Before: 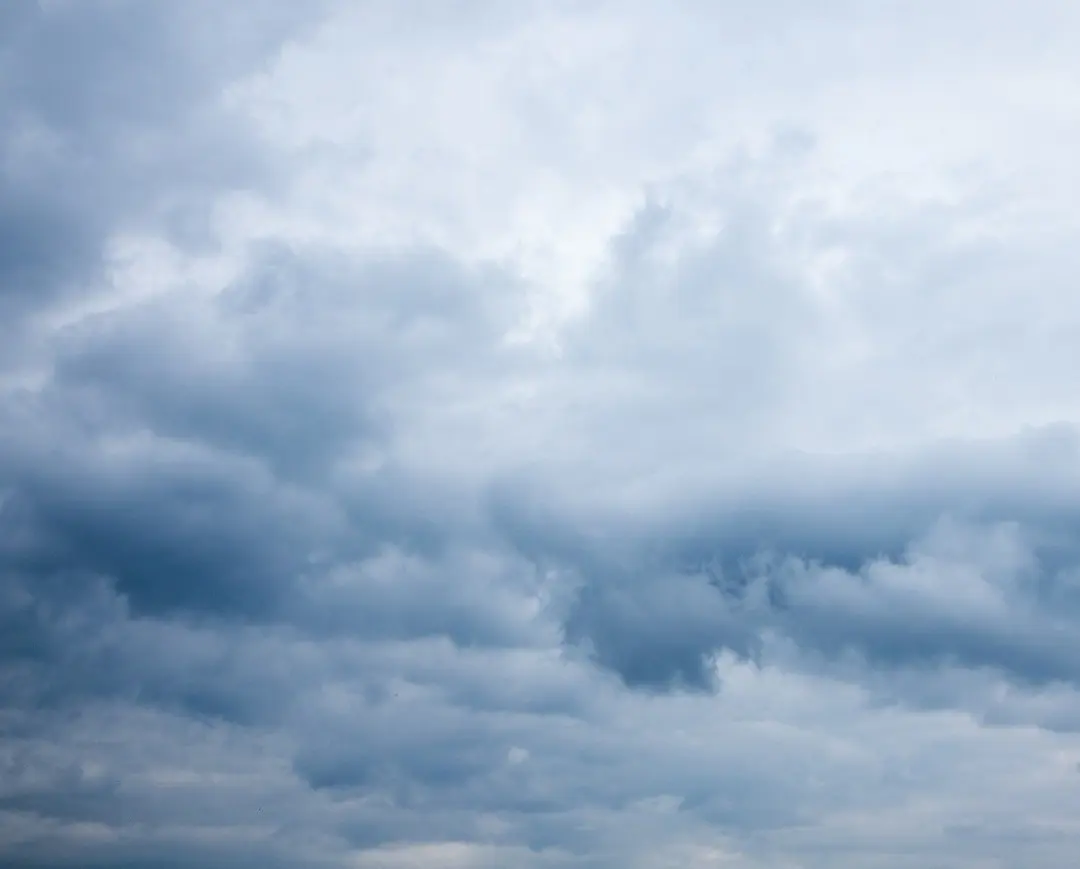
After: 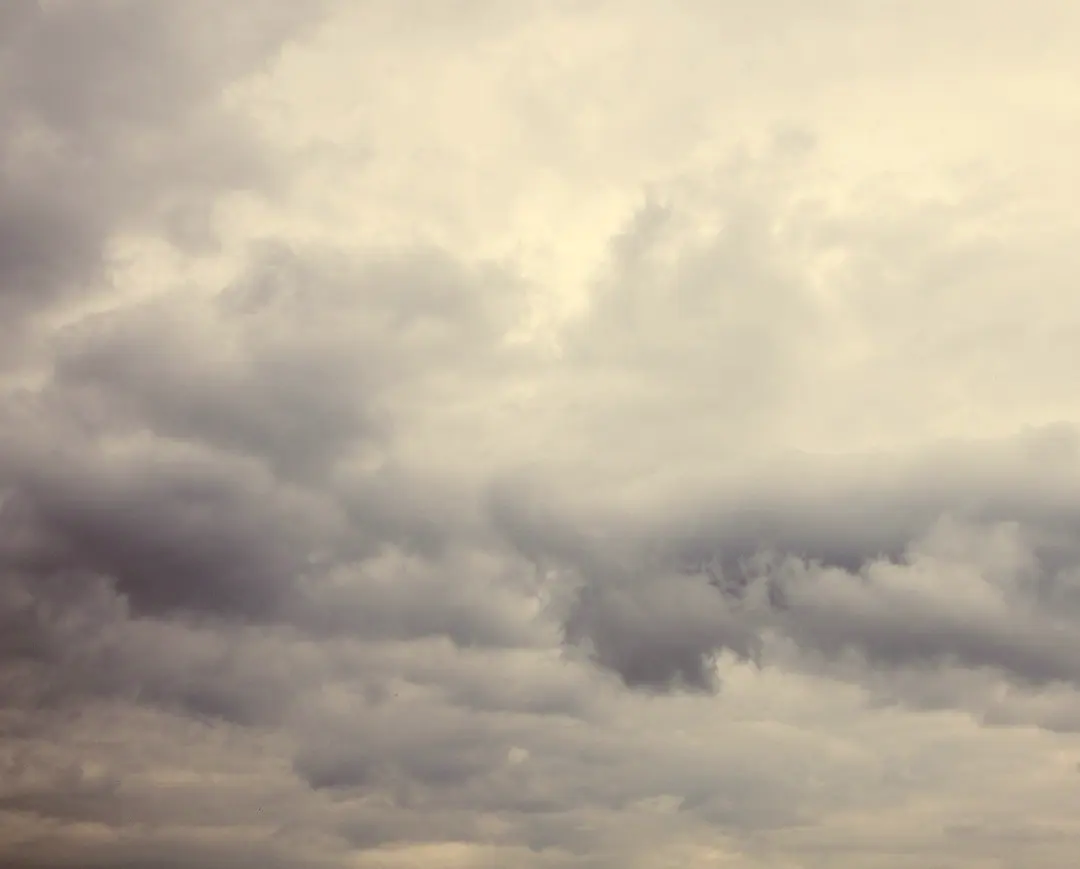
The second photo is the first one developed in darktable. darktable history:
color correction: highlights a* 1.2, highlights b* 24.05, shadows a* 15.69, shadows b* 24.11
